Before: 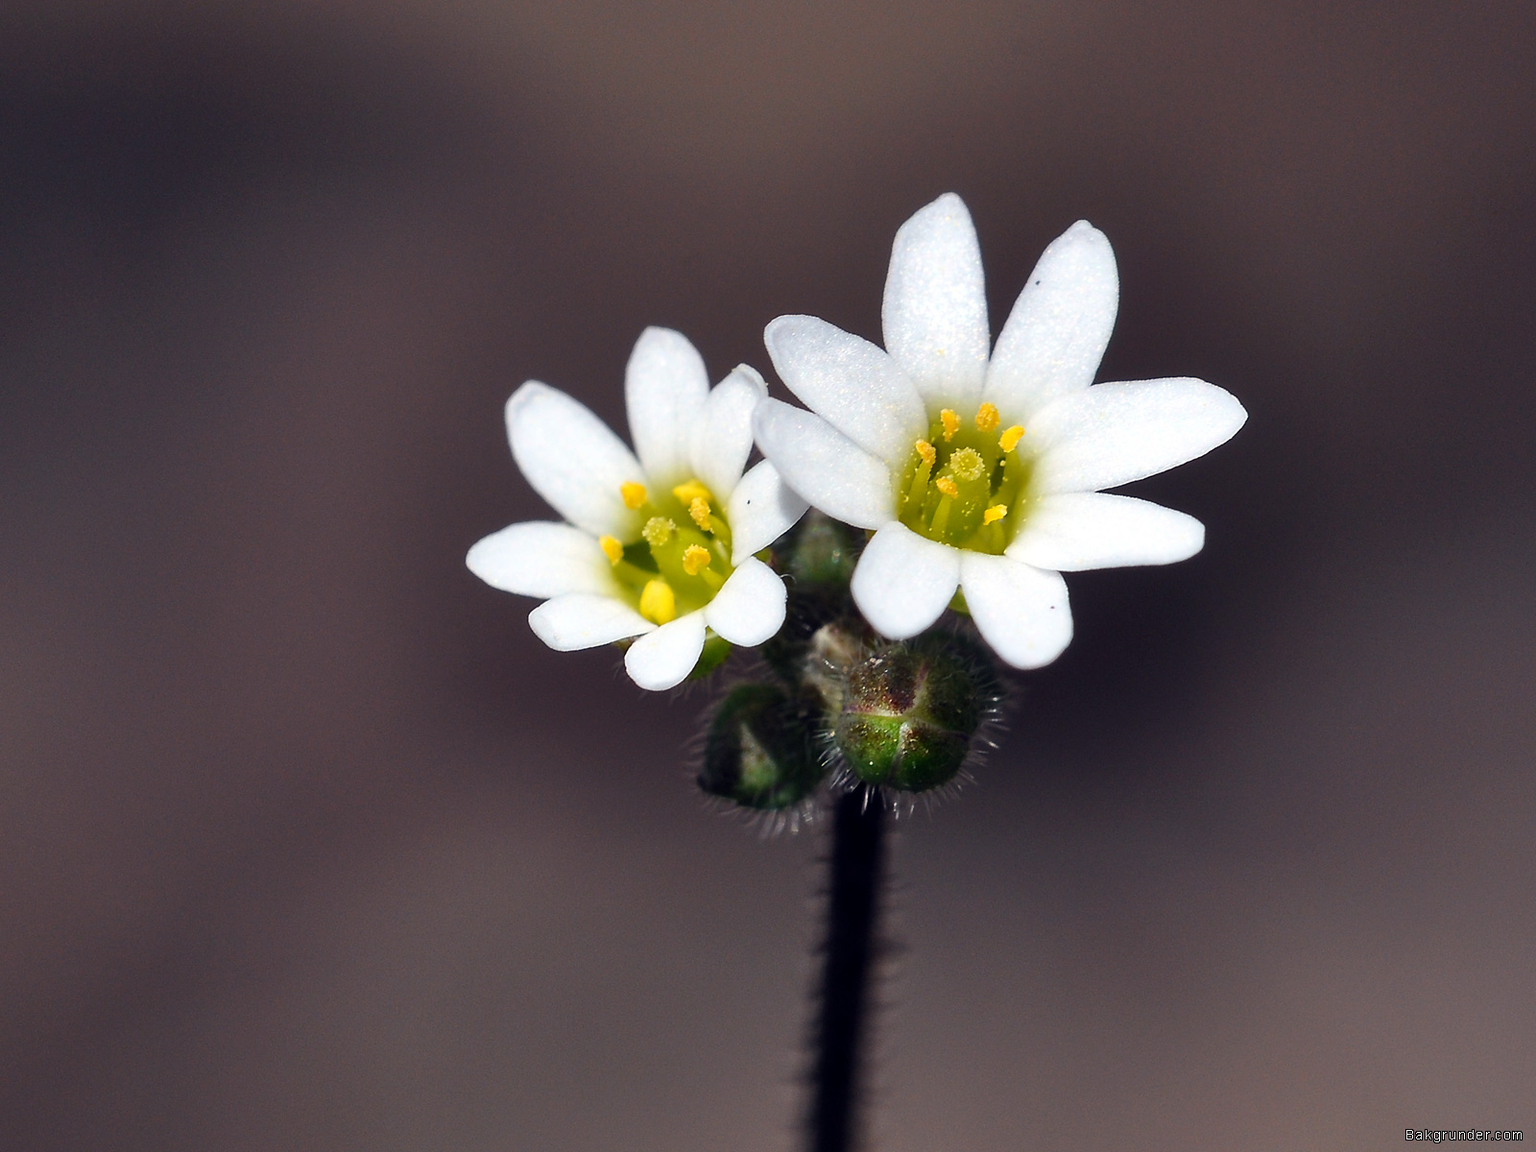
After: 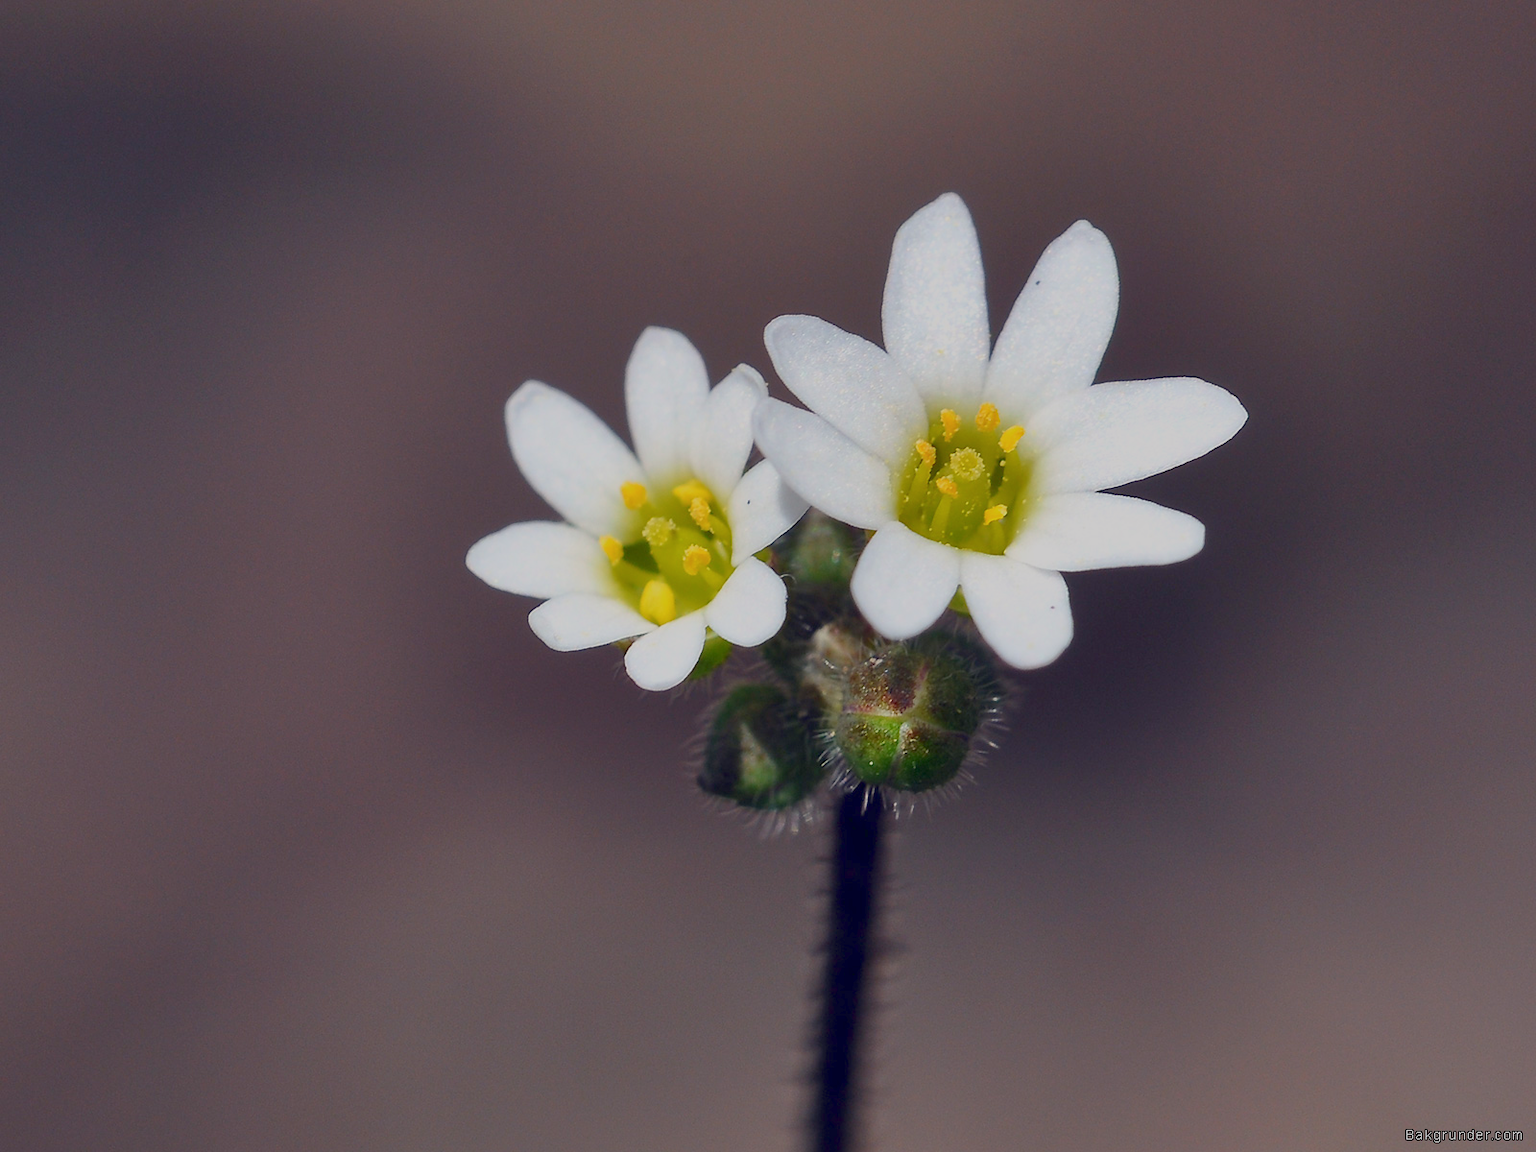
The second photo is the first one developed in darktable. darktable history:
color balance rgb: power › hue 71.94°, highlights gain › chroma 0.122%, highlights gain › hue 330.75°, perceptual saturation grading › global saturation 0.491%, contrast -29.612%
